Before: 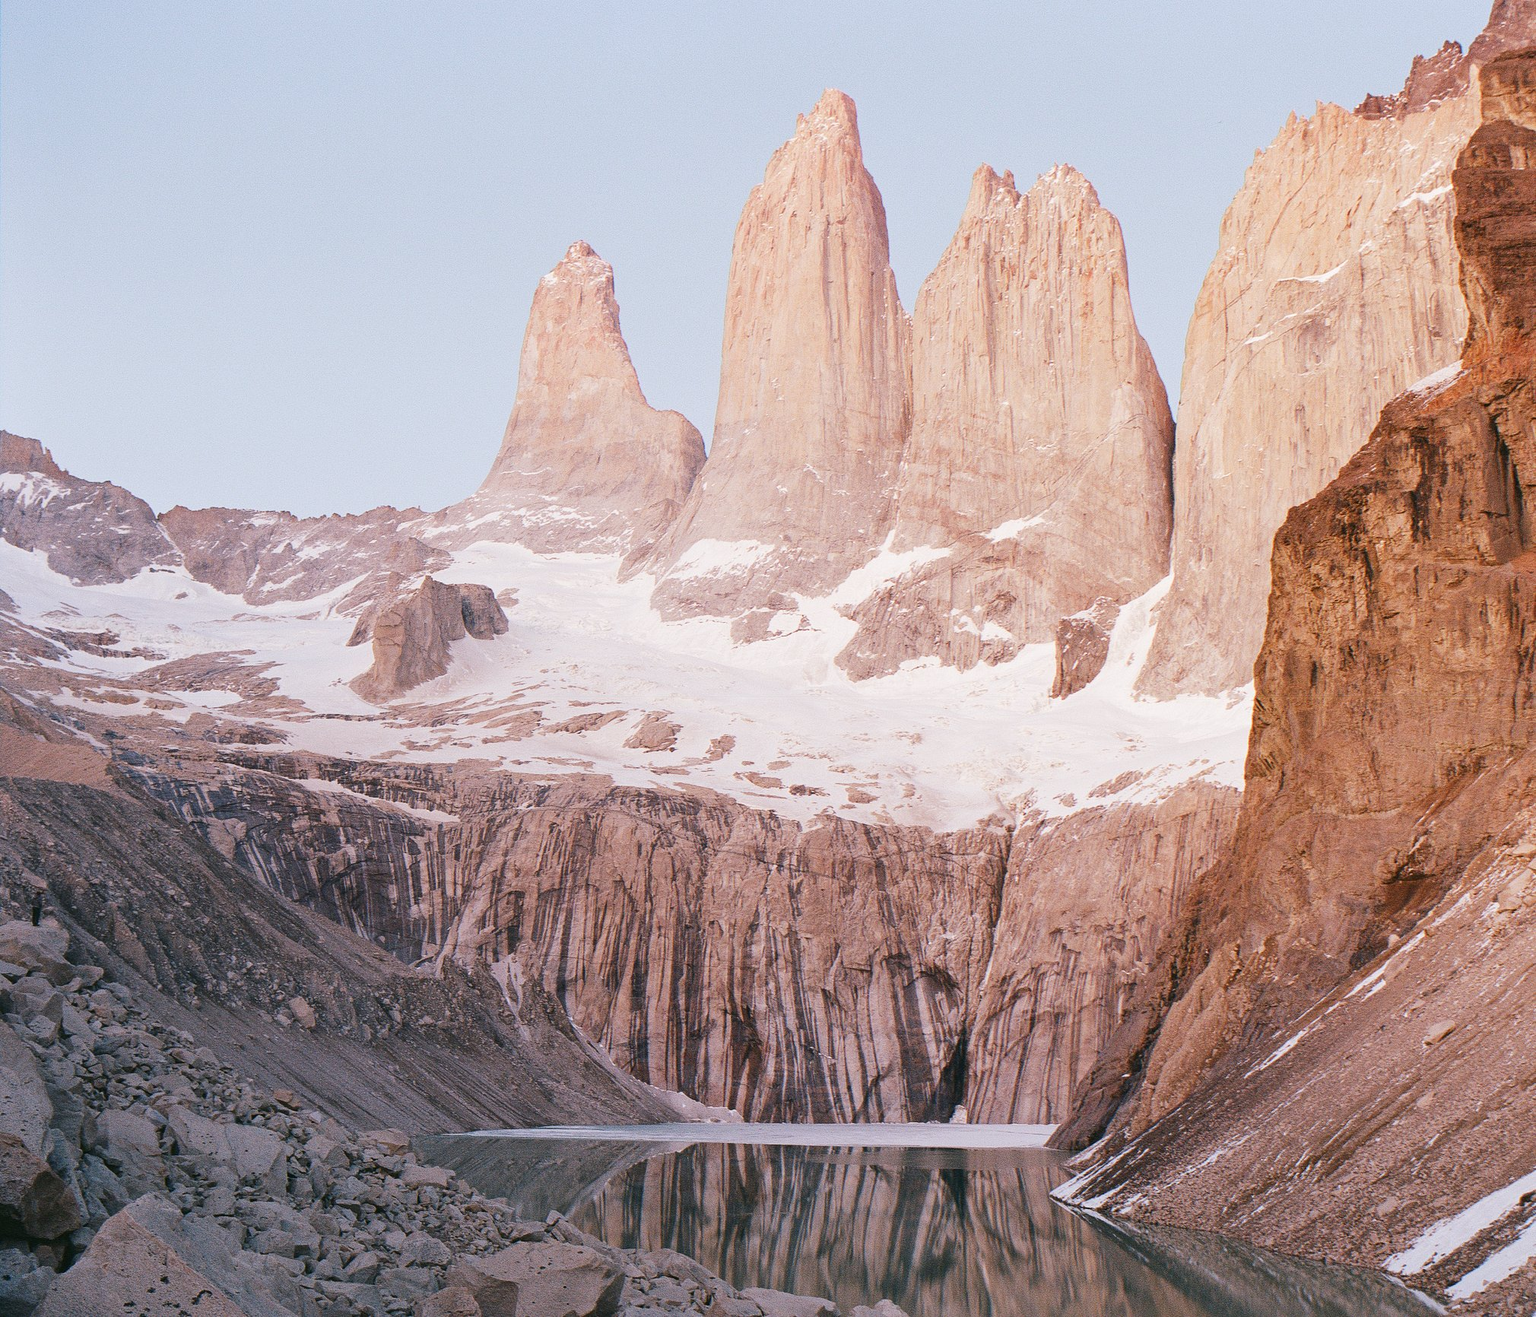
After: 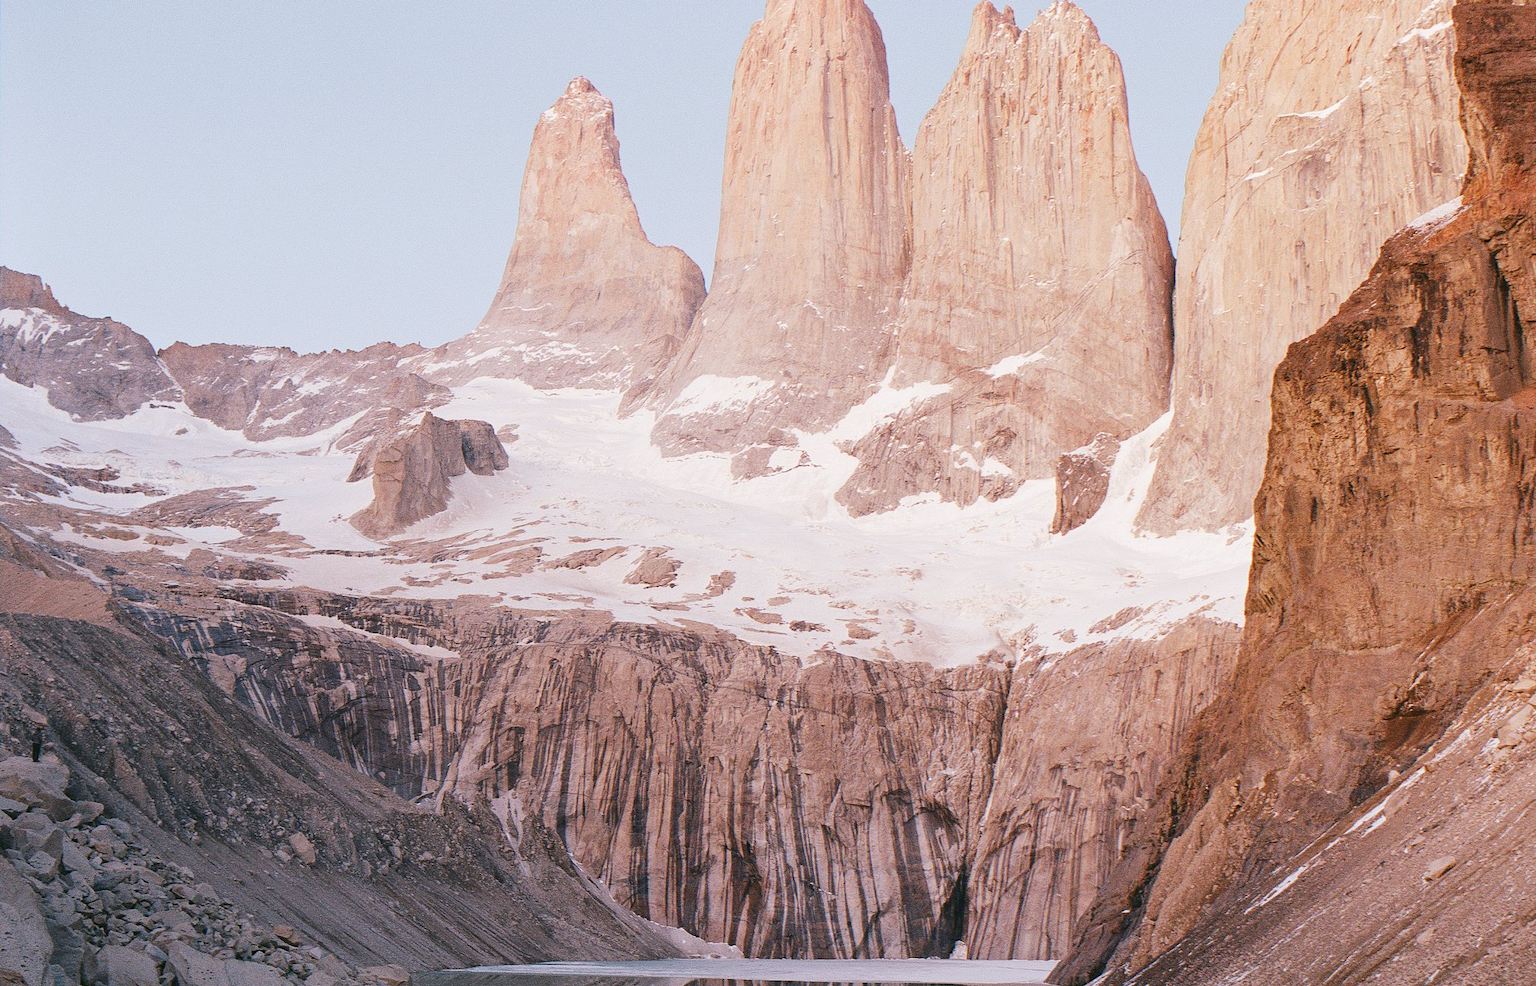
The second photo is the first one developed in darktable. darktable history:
crop and rotate: top 12.495%, bottom 12.553%
